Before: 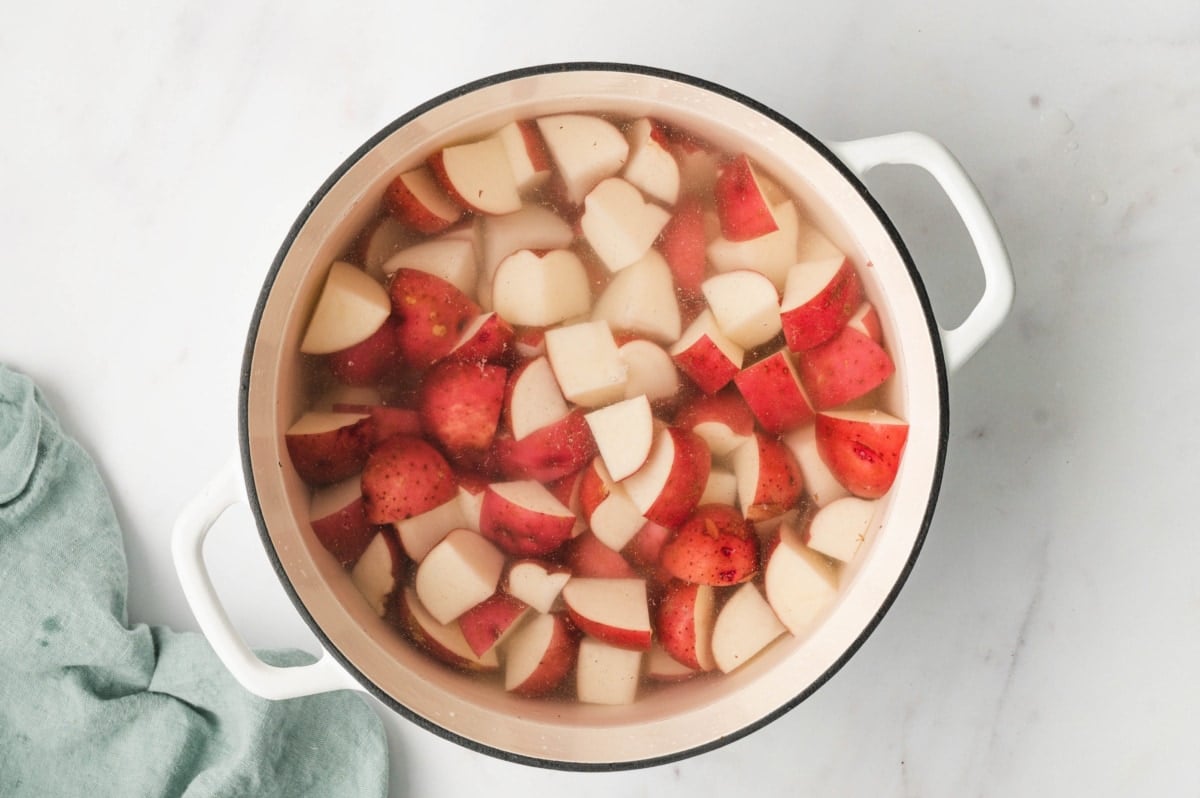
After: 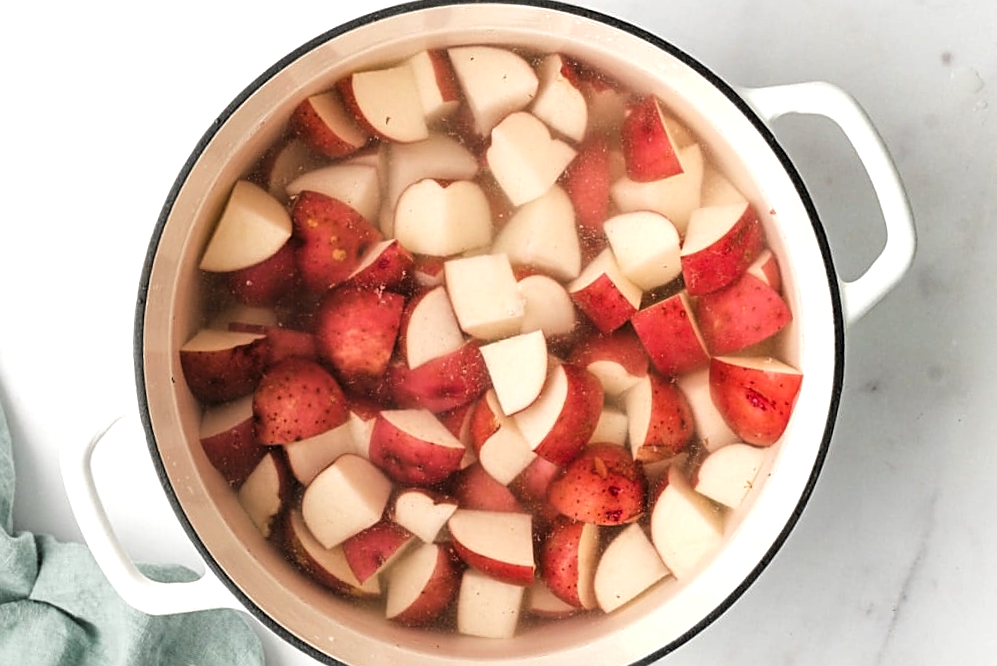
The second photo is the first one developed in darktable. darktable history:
sharpen: on, module defaults
levels: levels [0.062, 0.494, 0.925]
crop and rotate: angle -3.1°, left 5.435%, top 5.171%, right 4.772%, bottom 4.571%
local contrast: mode bilateral grid, contrast 20, coarseness 50, detail 119%, midtone range 0.2
